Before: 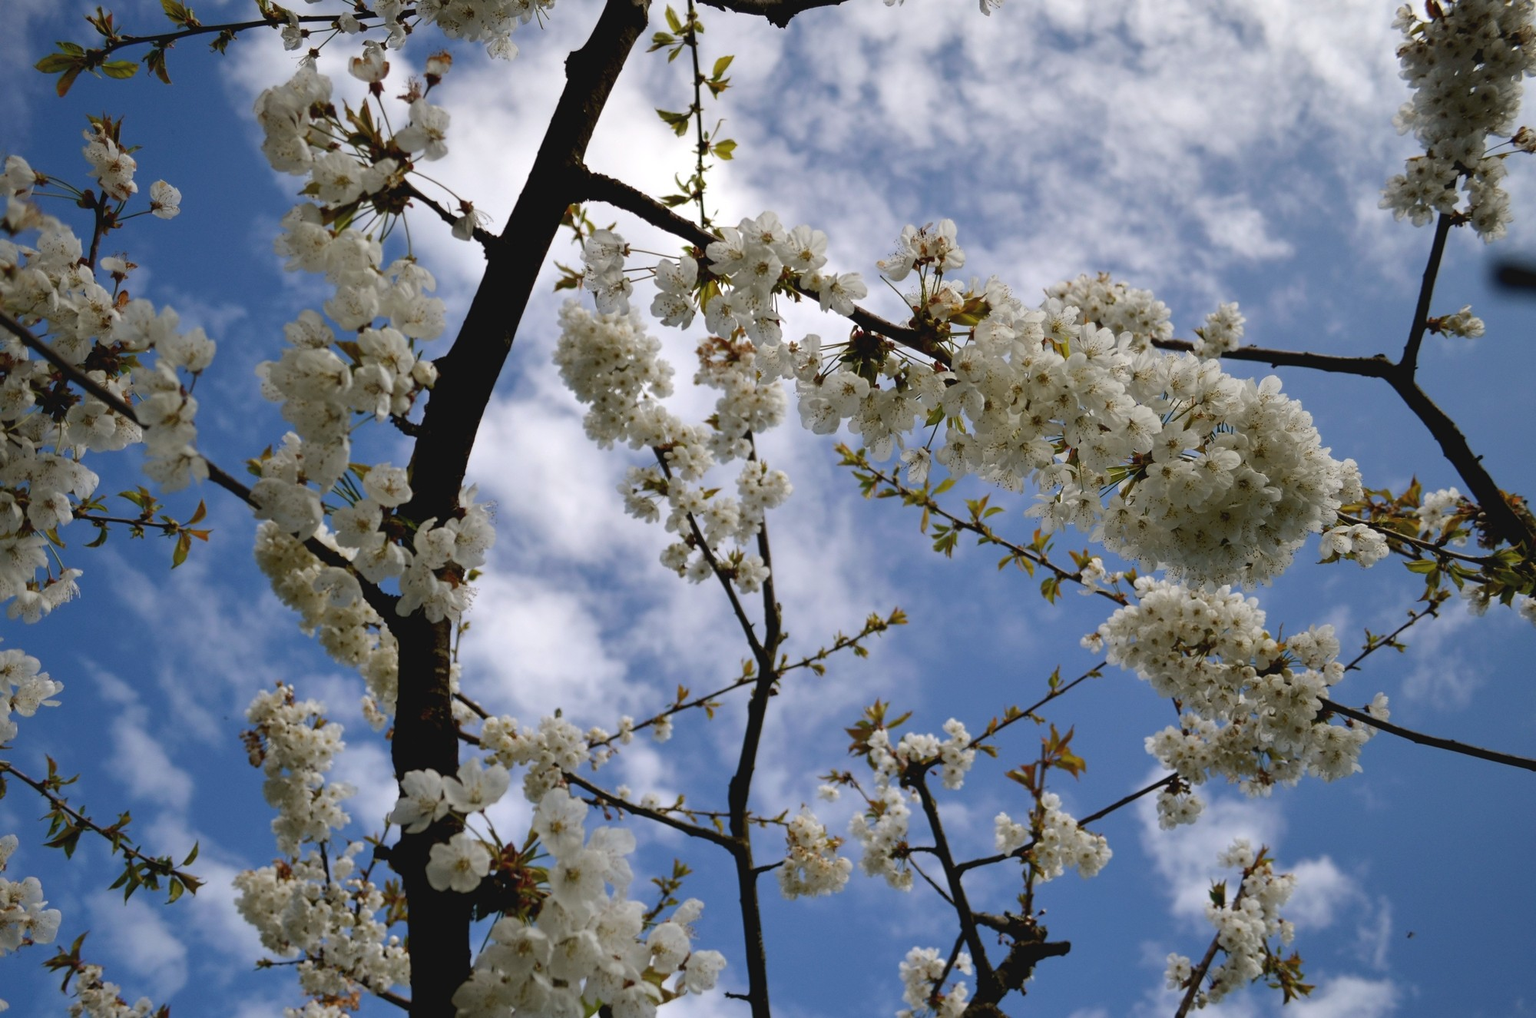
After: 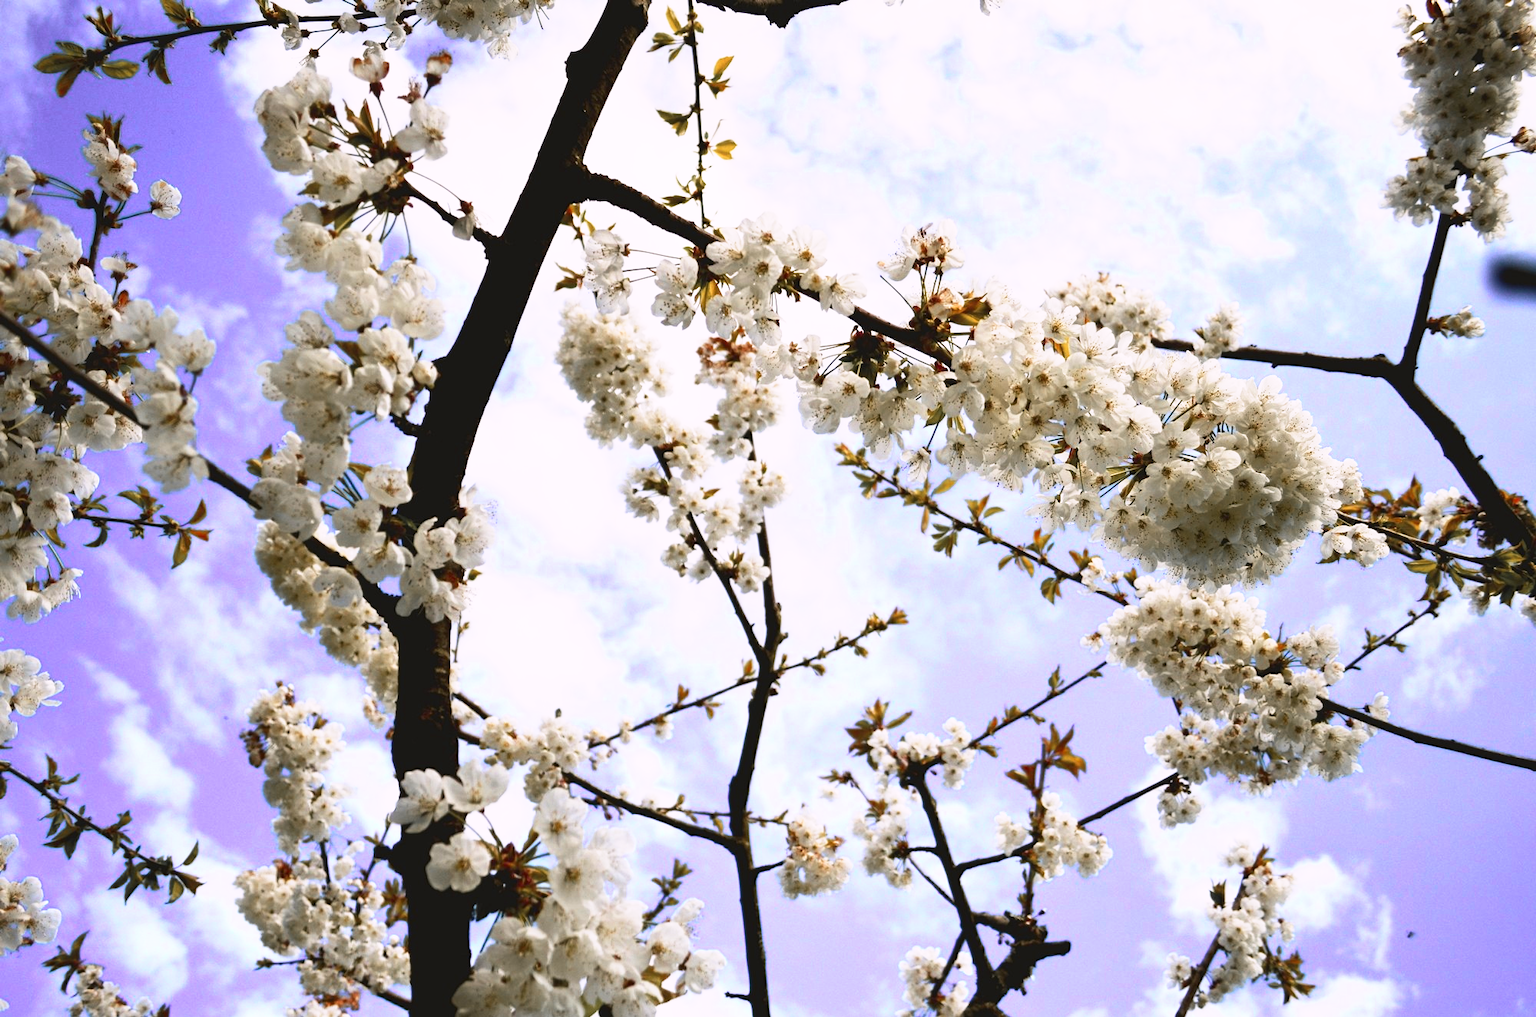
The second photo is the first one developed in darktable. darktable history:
tone equalizer: -8 EV -0.417 EV, -7 EV -0.389 EV, -6 EV -0.333 EV, -5 EV -0.222 EV, -3 EV 0.222 EV, -2 EV 0.333 EV, -1 EV 0.389 EV, +0 EV 0.417 EV, edges refinement/feathering 500, mask exposure compensation -1.57 EV, preserve details no
color zones: curves: ch0 [(0, 0.363) (0.128, 0.373) (0.25, 0.5) (0.402, 0.407) (0.521, 0.525) (0.63, 0.559) (0.729, 0.662) (0.867, 0.471)]; ch1 [(0, 0.515) (0.136, 0.618) (0.25, 0.5) (0.378, 0) (0.516, 0) (0.622, 0.593) (0.737, 0.819) (0.87, 0.593)]; ch2 [(0, 0.529) (0.128, 0.471) (0.282, 0.451) (0.386, 0.662) (0.516, 0.525) (0.633, 0.554) (0.75, 0.62) (0.875, 0.441)]
color correction: highlights a* 3.12, highlights b* -1.55, shadows a* -0.101, shadows b* 2.52, saturation 0.98
base curve: curves: ch0 [(0, 0) (0.495, 0.917) (1, 1)], preserve colors none
